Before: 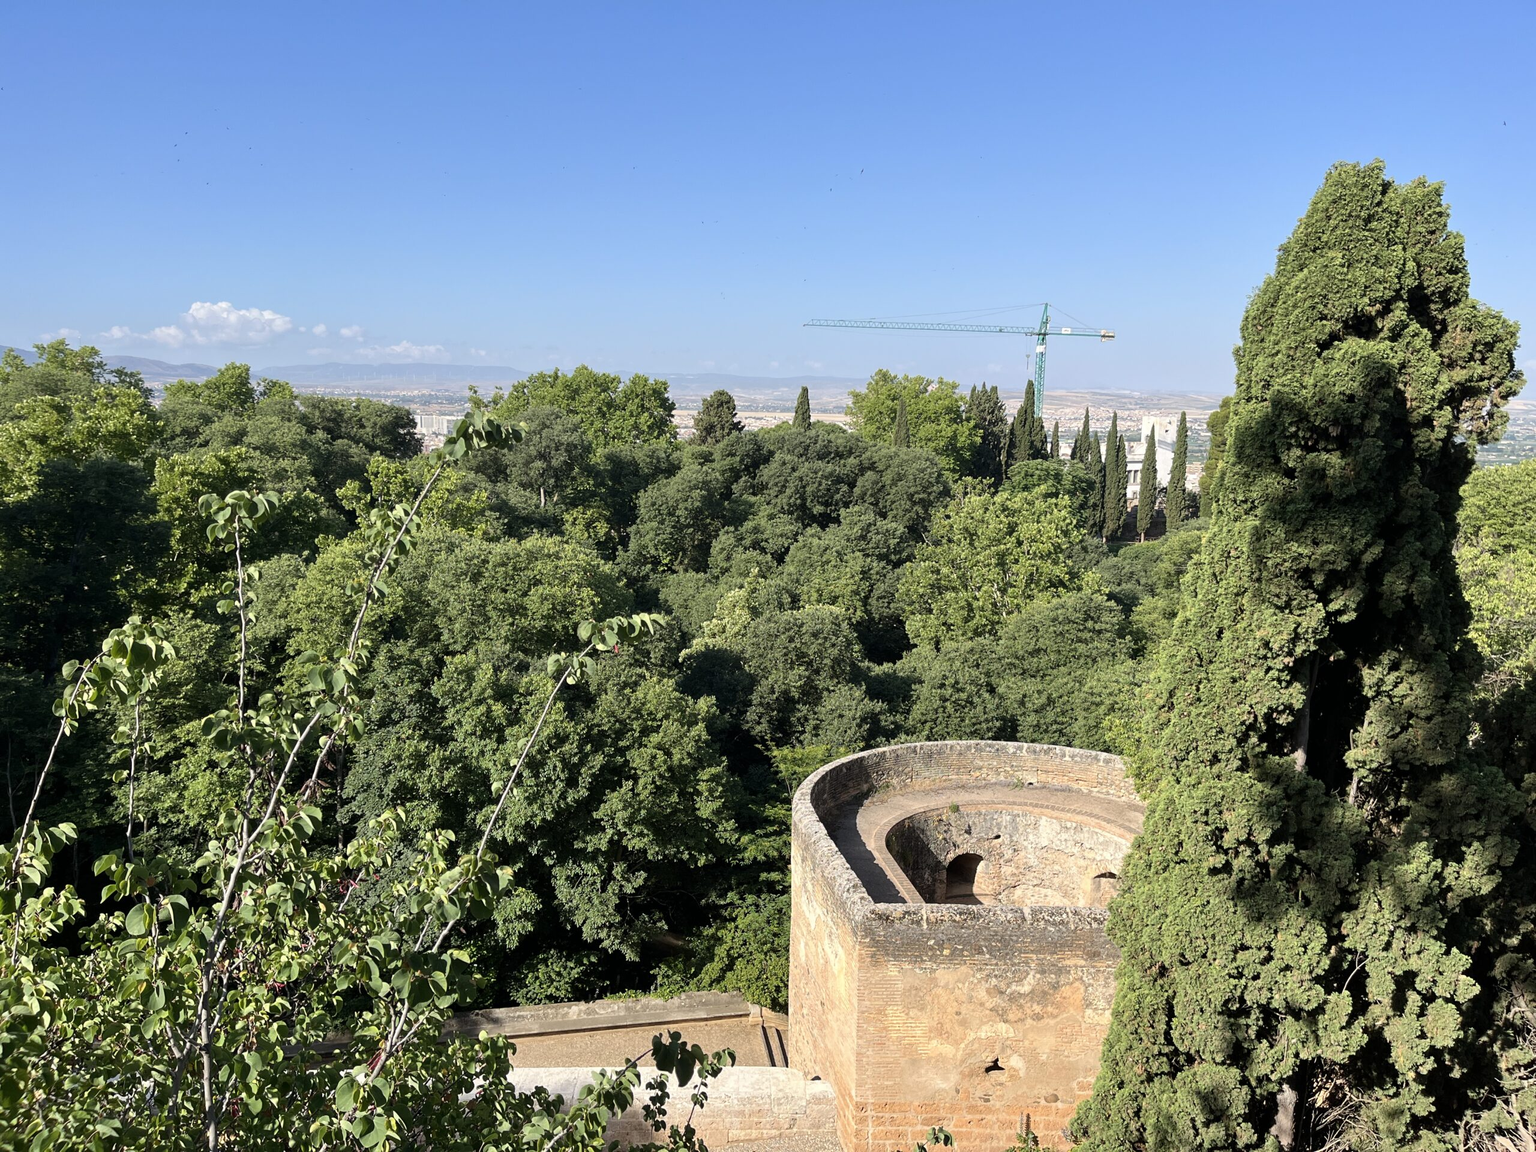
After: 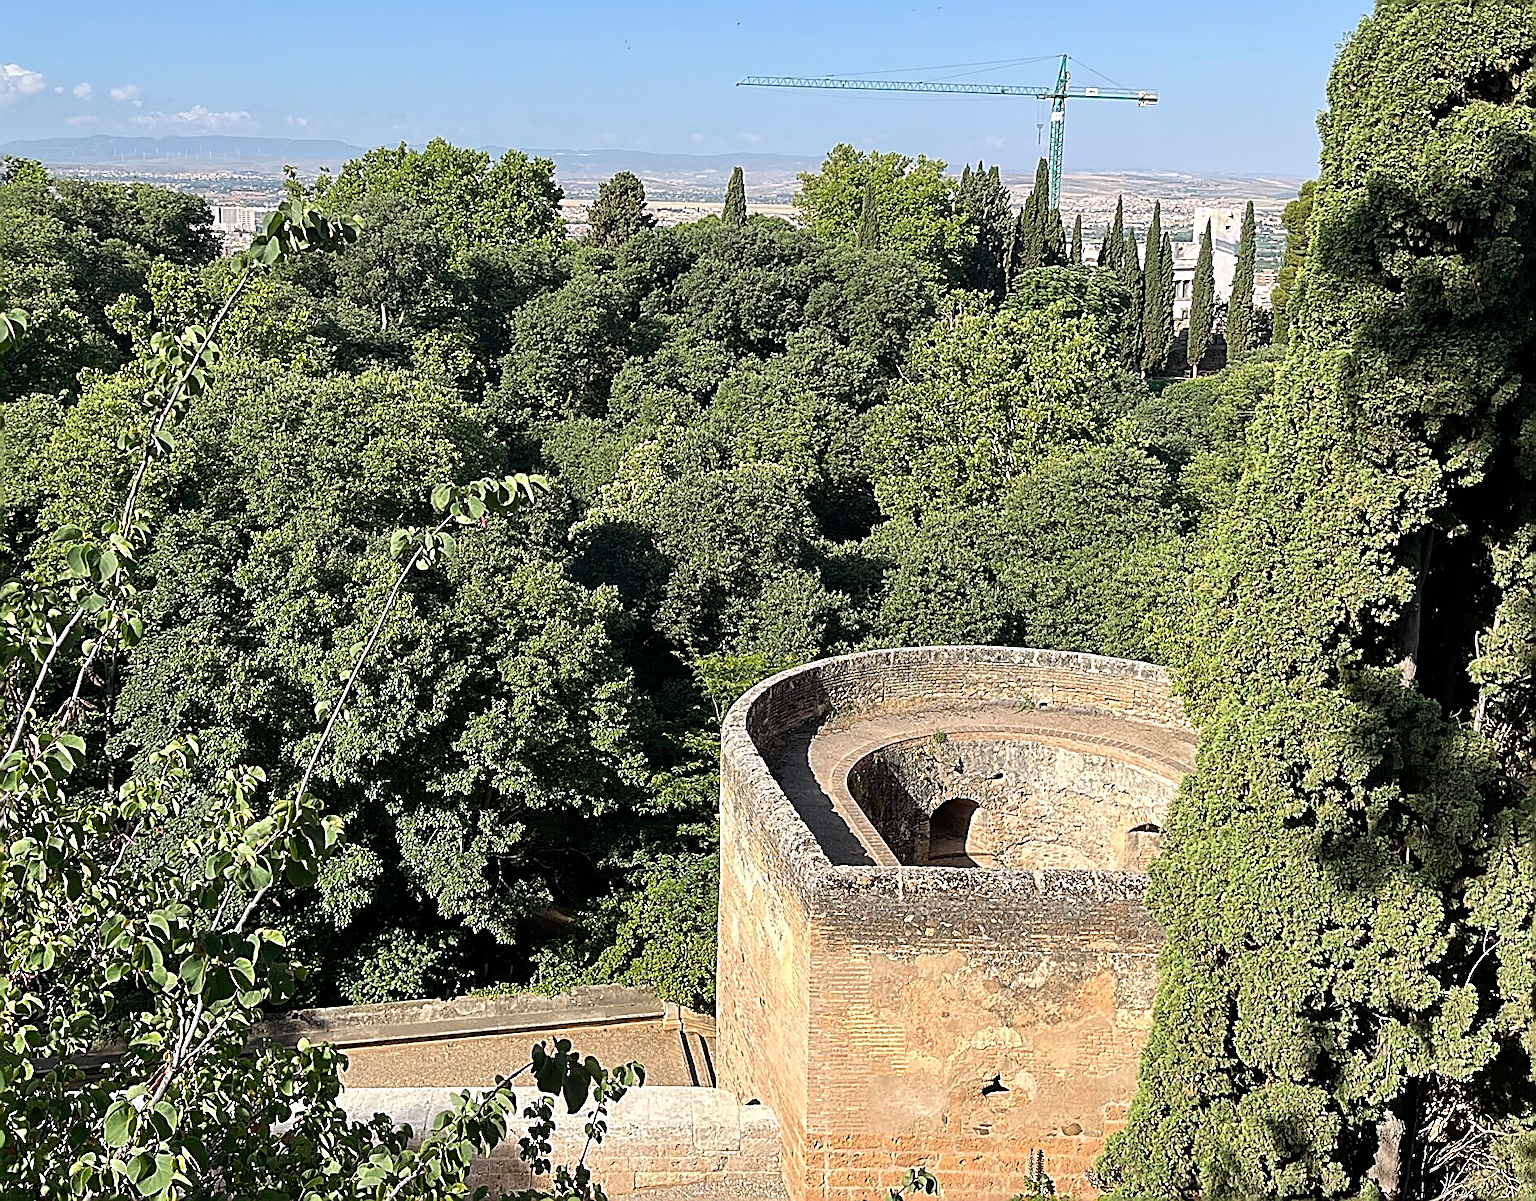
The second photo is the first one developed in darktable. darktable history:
crop: left 16.871%, top 22.857%, right 9.116%
sharpen: amount 1.861
